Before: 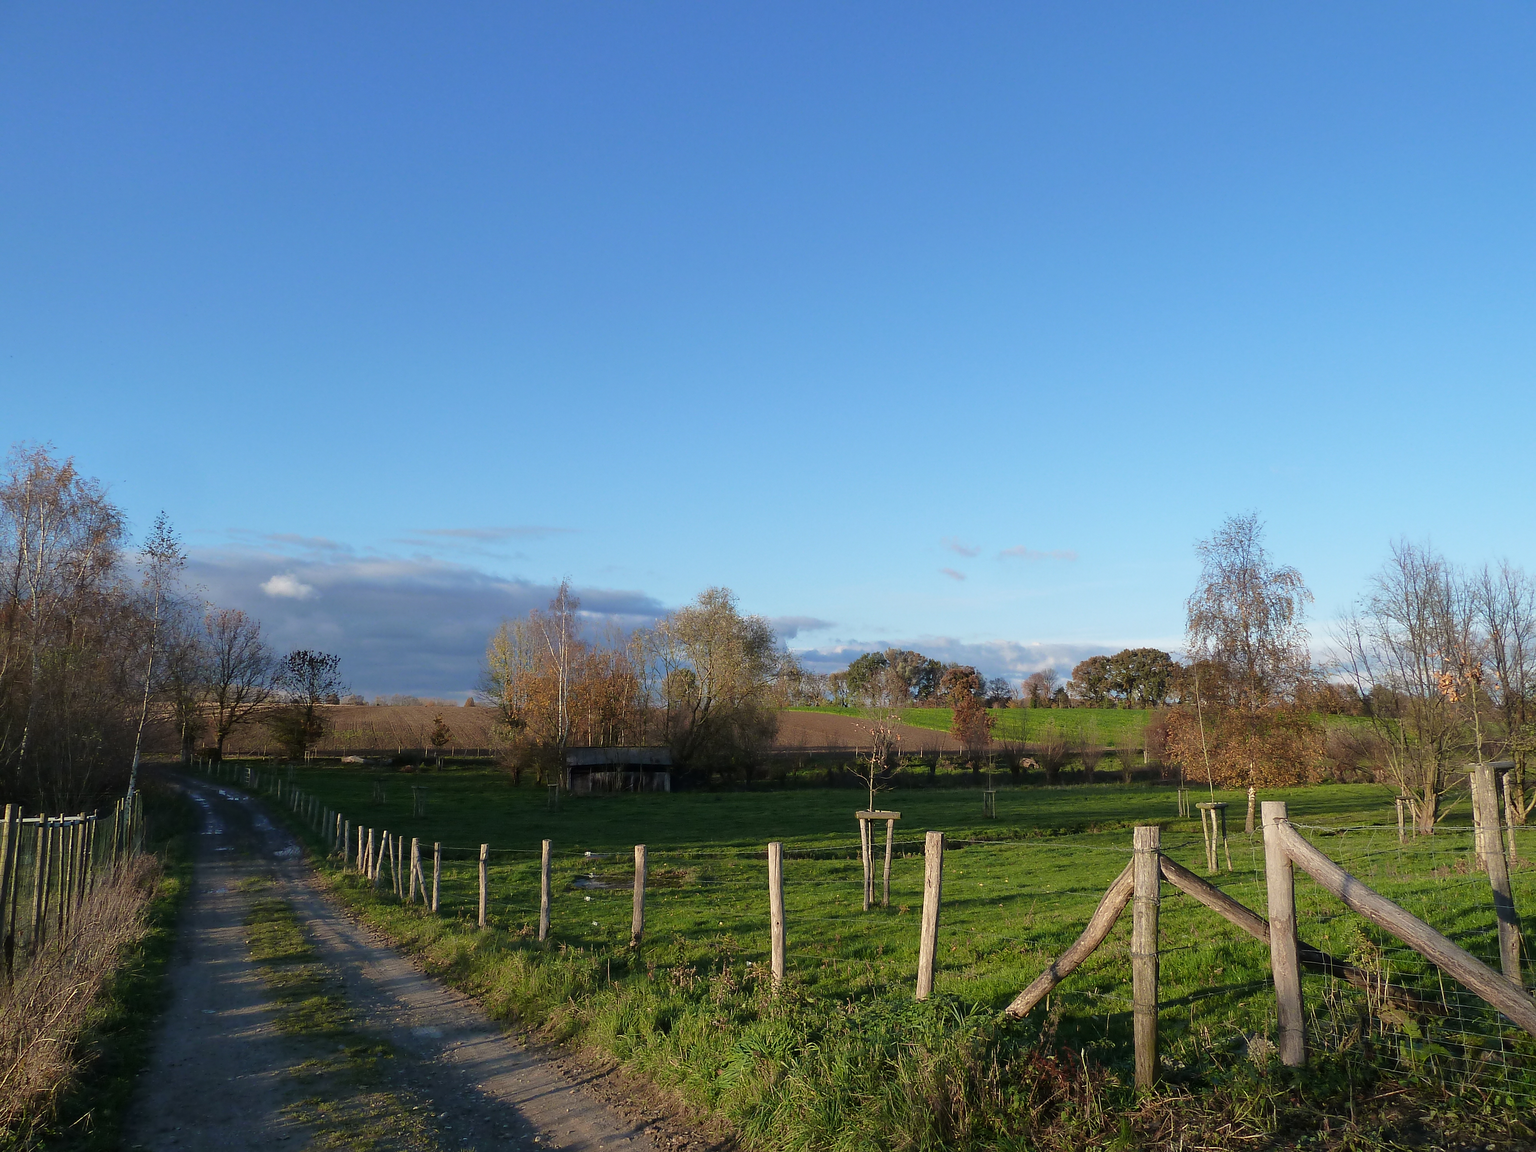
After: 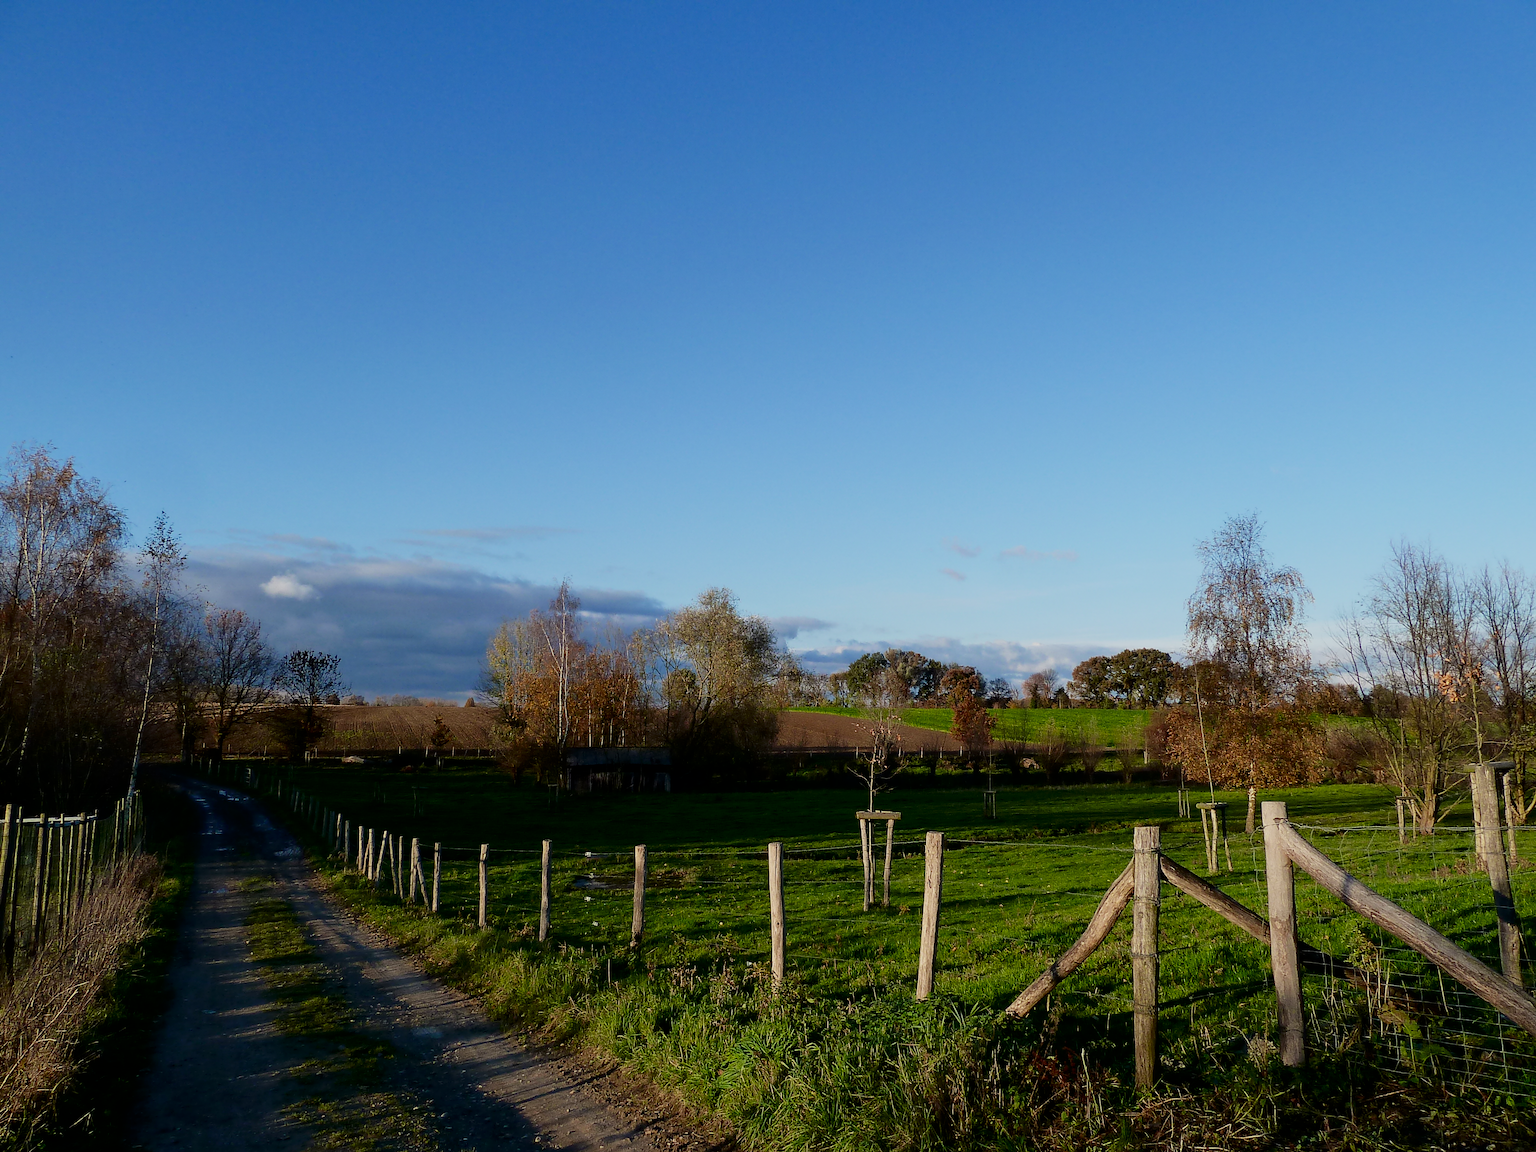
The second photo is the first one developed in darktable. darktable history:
filmic rgb: black relative exposure -7.65 EV, white relative exposure 4.56 EV, hardness 3.61
contrast brightness saturation: contrast 0.213, brightness -0.114, saturation 0.208
